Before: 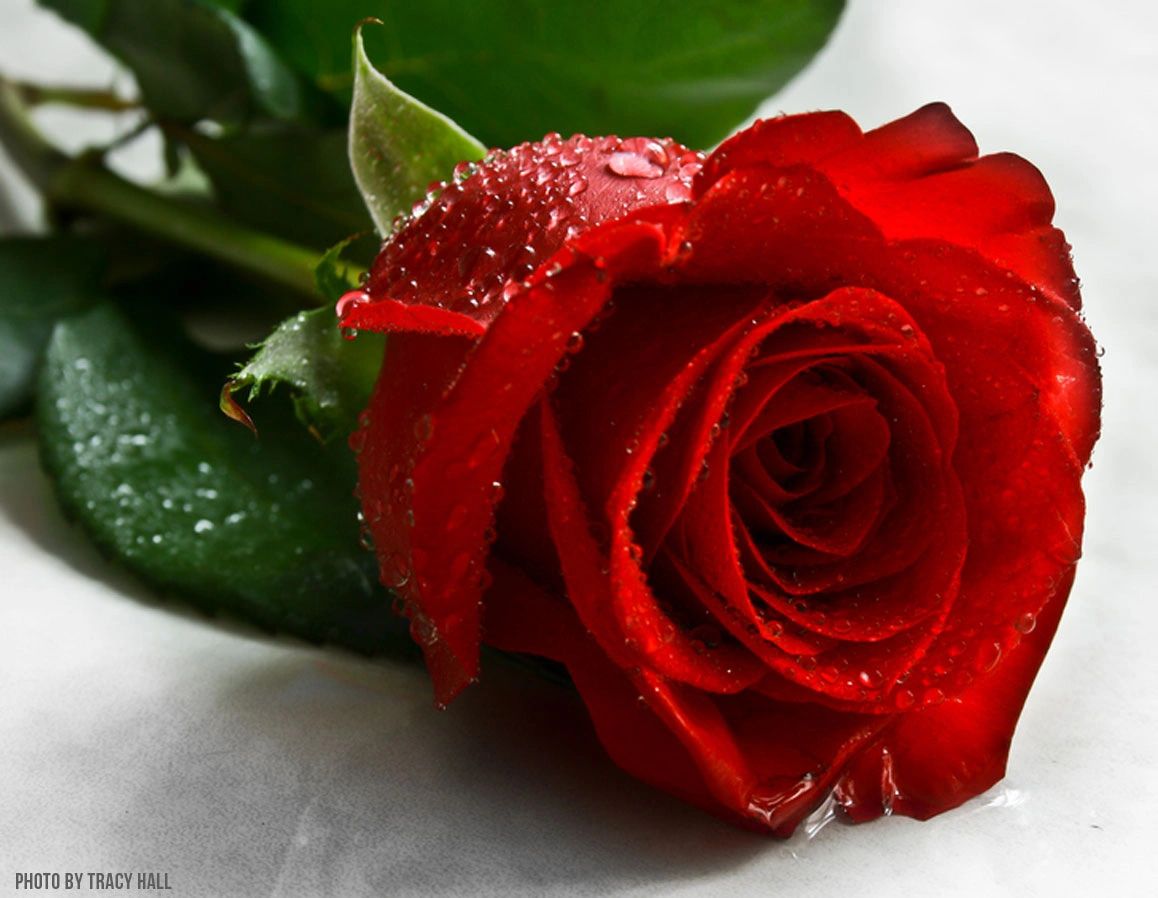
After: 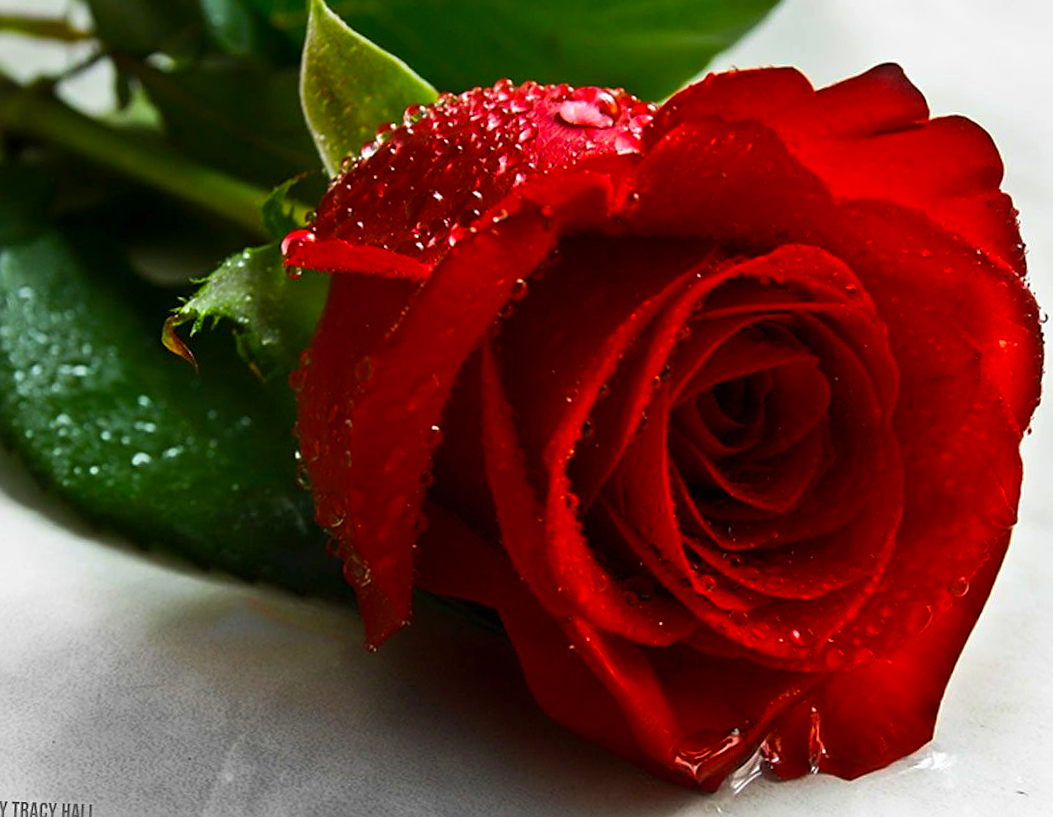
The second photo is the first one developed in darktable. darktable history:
sharpen: on, module defaults
color balance rgb: perceptual saturation grading › global saturation 61.53%, perceptual saturation grading › highlights 21.137%, perceptual saturation grading › shadows -49.28%, global vibrance 20%
crop and rotate: angle -2.12°, left 3.111%, top 3.938%, right 1.642%, bottom 0.742%
